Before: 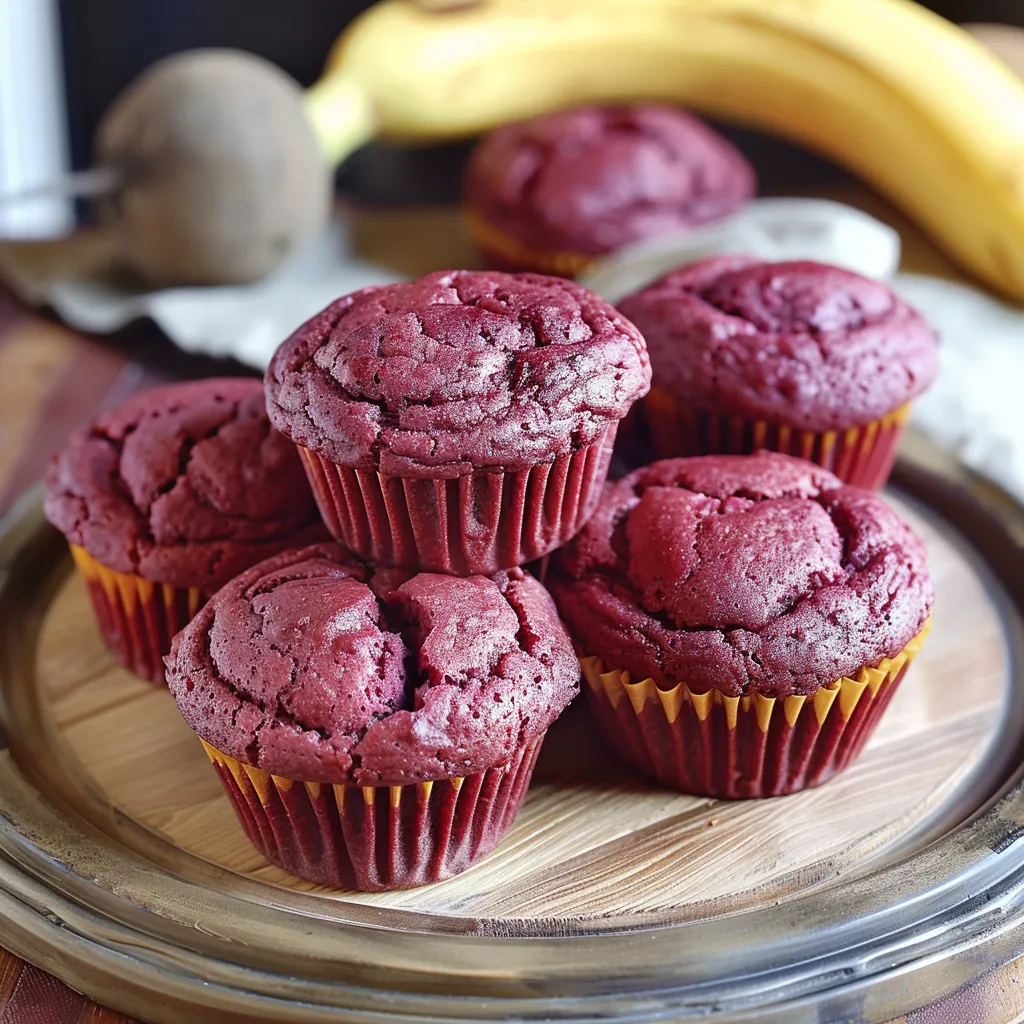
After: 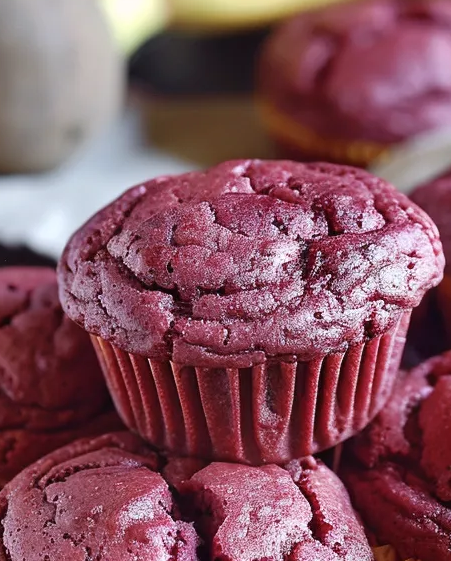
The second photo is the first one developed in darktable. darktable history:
white balance: red 1.009, blue 1.027
contrast brightness saturation: saturation -0.04
crop: left 20.248%, top 10.86%, right 35.675%, bottom 34.321%
